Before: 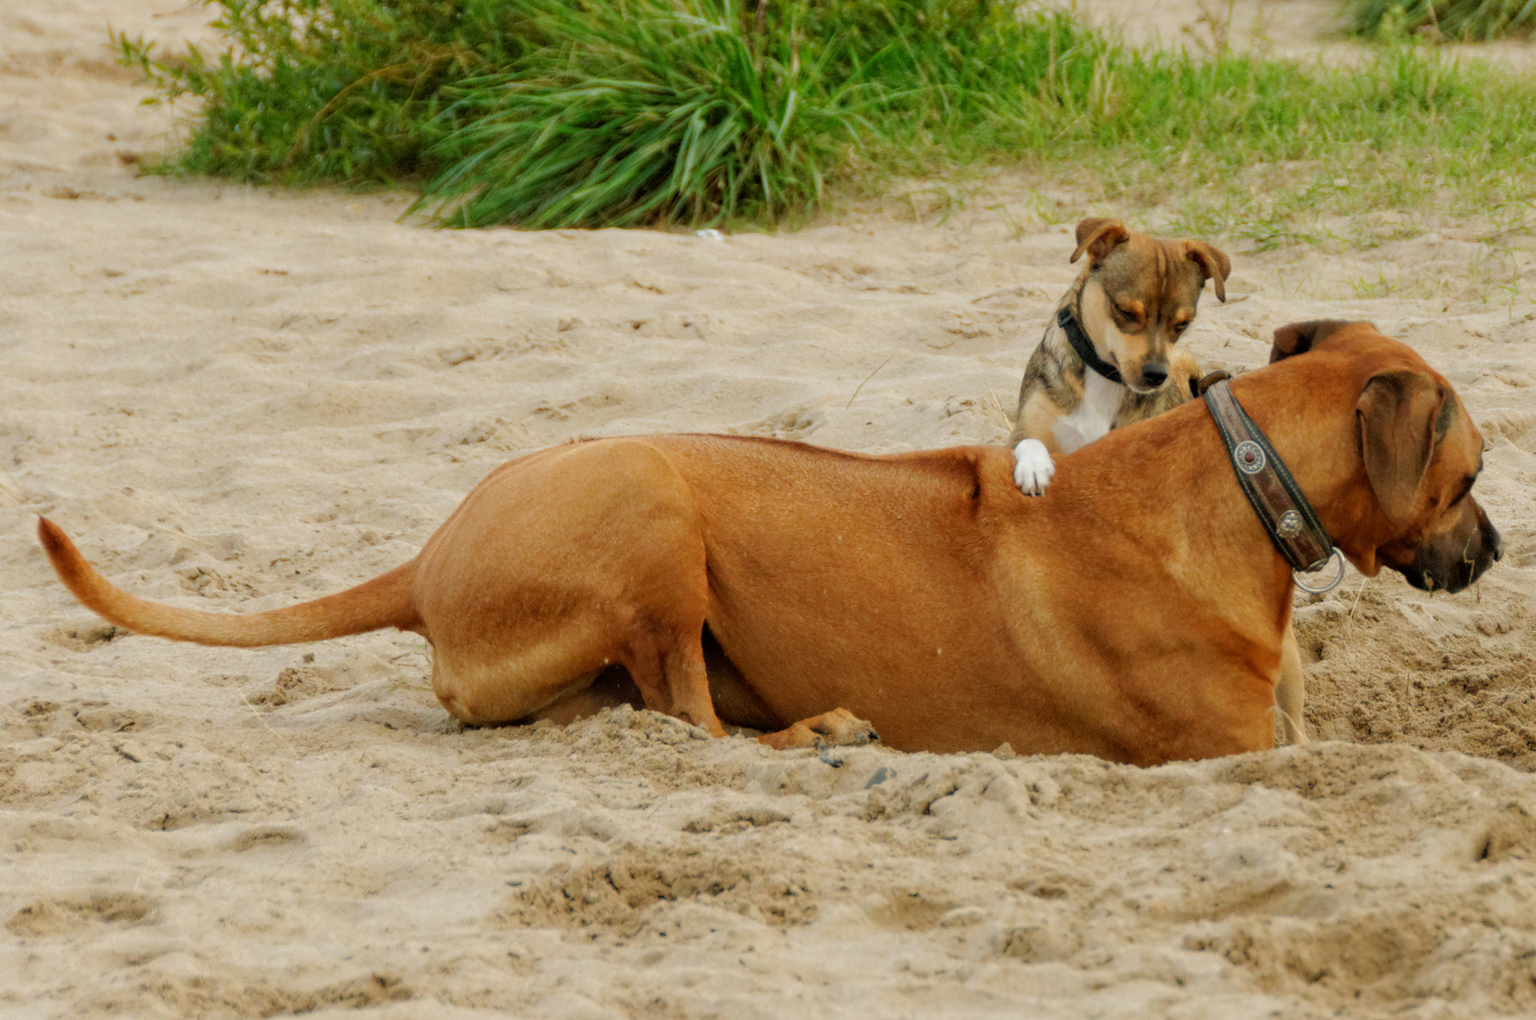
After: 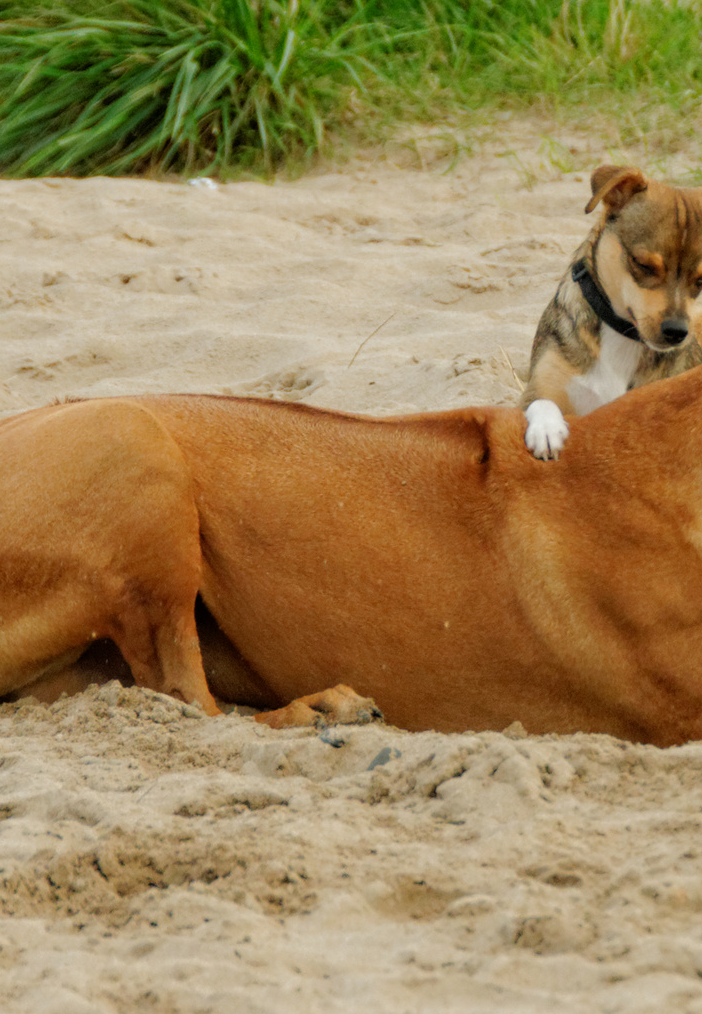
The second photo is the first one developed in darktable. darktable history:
crop: left 33.706%, top 6.081%, right 23.11%
